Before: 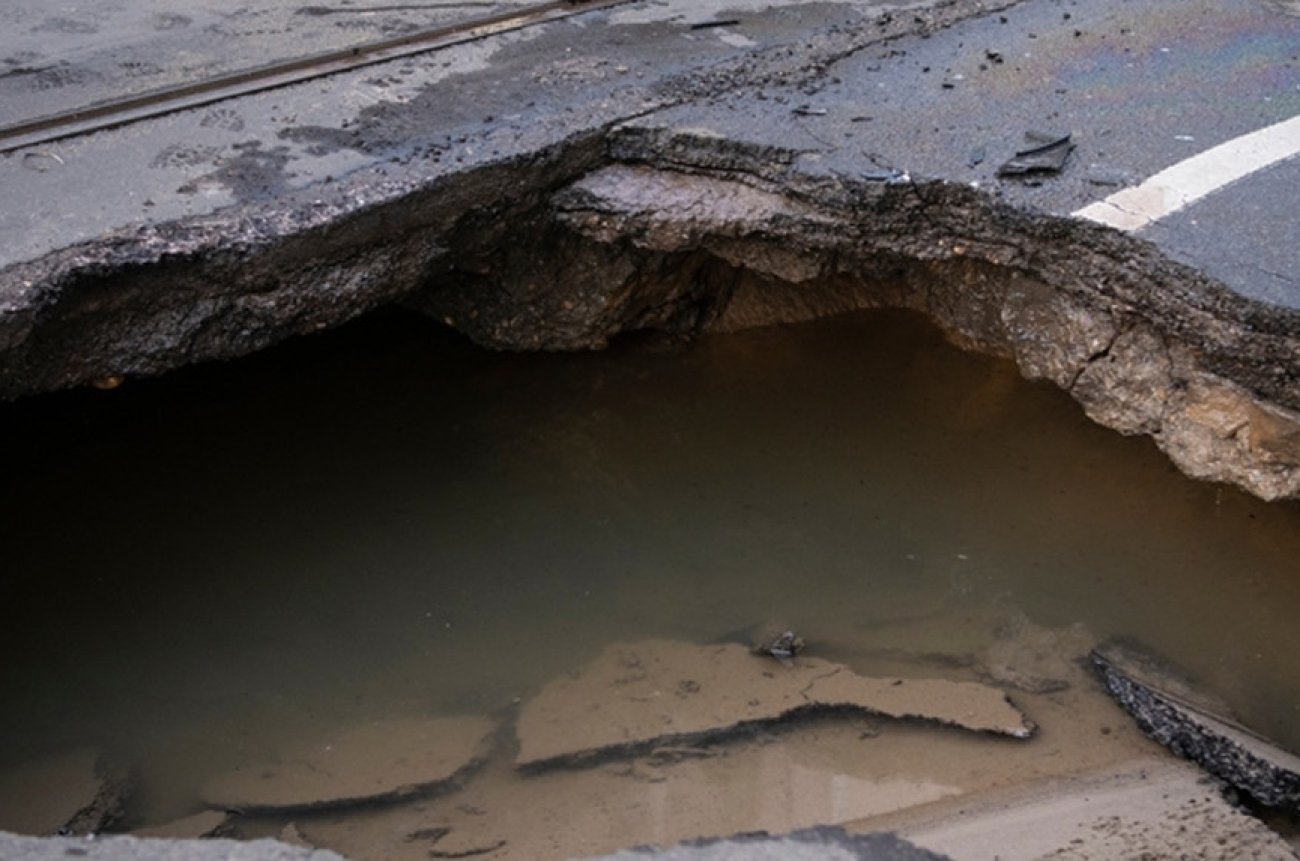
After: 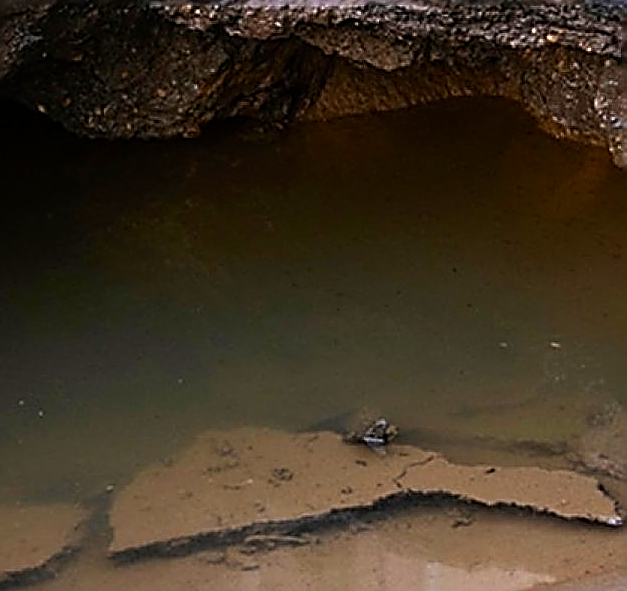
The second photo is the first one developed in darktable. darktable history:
color balance: contrast 10%
sharpen: amount 2
color zones: curves: ch0 [(0, 0.613) (0.01, 0.613) (0.245, 0.448) (0.498, 0.529) (0.642, 0.665) (0.879, 0.777) (0.99, 0.613)]; ch1 [(0, 0) (0.143, 0) (0.286, 0) (0.429, 0) (0.571, 0) (0.714, 0) (0.857, 0)], mix -131.09%
color contrast: green-magenta contrast 1.2, blue-yellow contrast 1.2
crop: left 31.379%, top 24.658%, right 20.326%, bottom 6.628%
